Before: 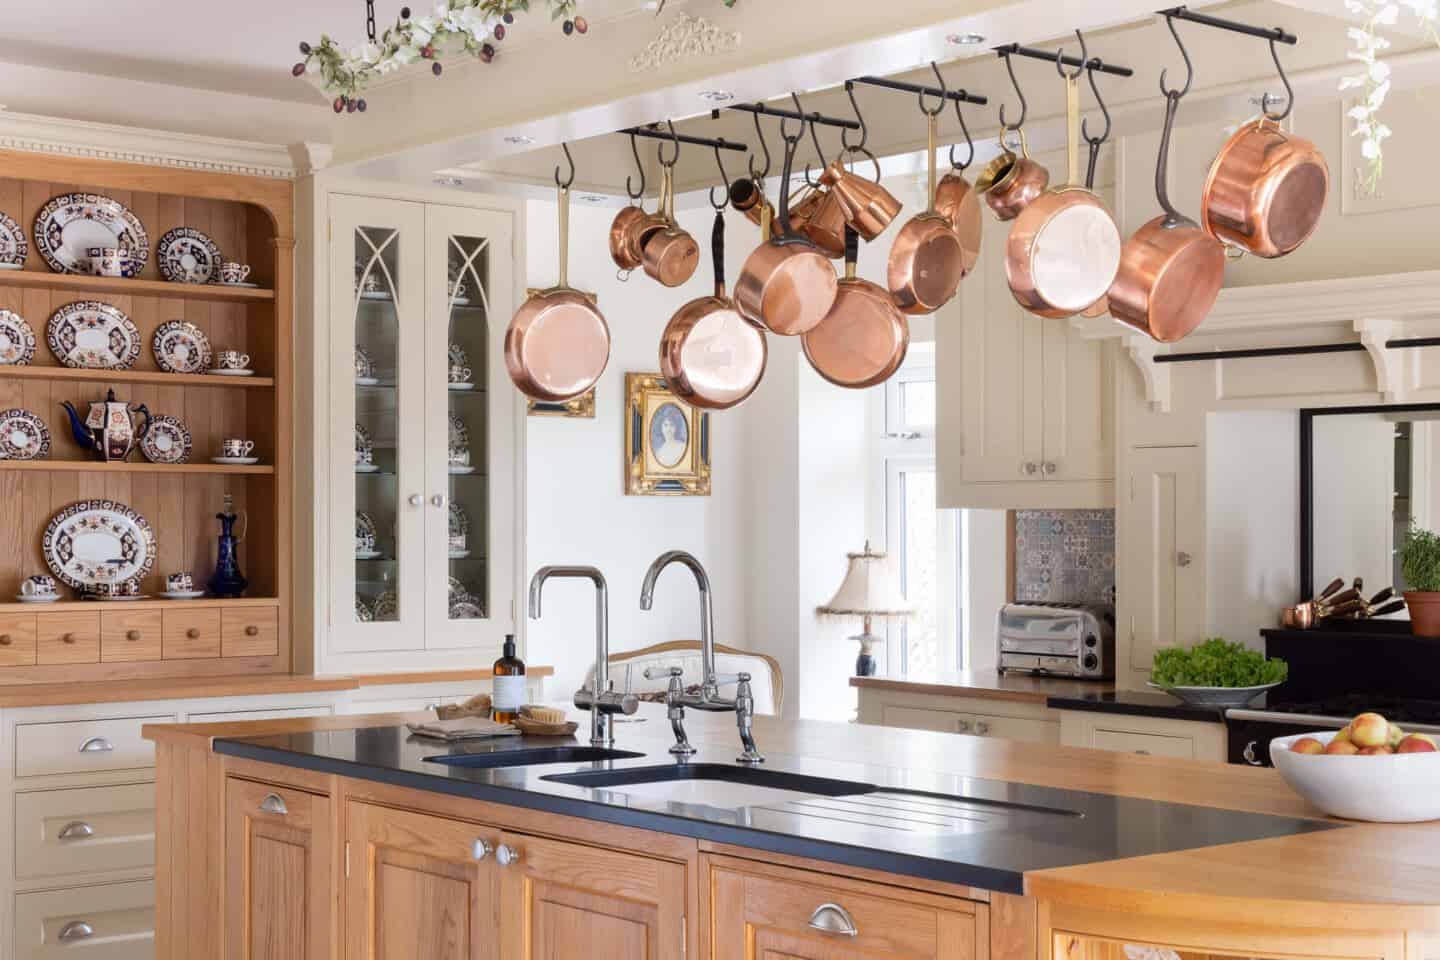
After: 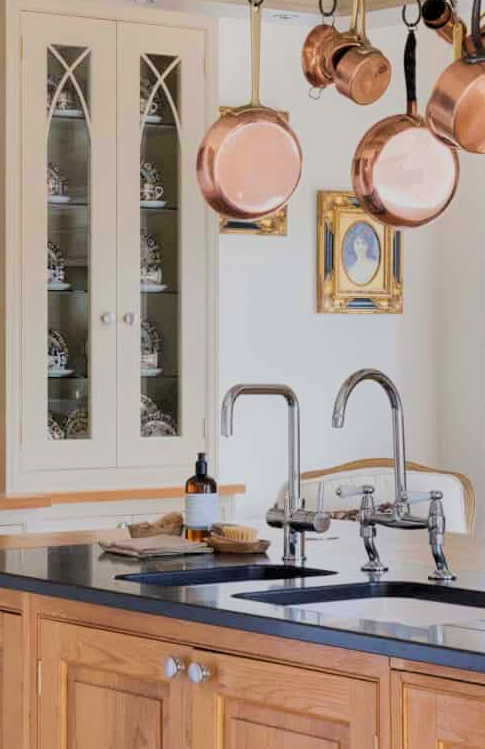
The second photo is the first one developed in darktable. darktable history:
crop and rotate: left 21.427%, top 18.962%, right 44.88%, bottom 2.992%
filmic rgb: black relative exposure -7.65 EV, white relative exposure 4.56 EV, hardness 3.61, color science v6 (2022)
velvia: on, module defaults
contrast equalizer: octaves 7, y [[0.5, 0.5, 0.472, 0.5, 0.5, 0.5], [0.5 ×6], [0.5 ×6], [0 ×6], [0 ×6]]
local contrast: highlights 101%, shadows 99%, detail 119%, midtone range 0.2
